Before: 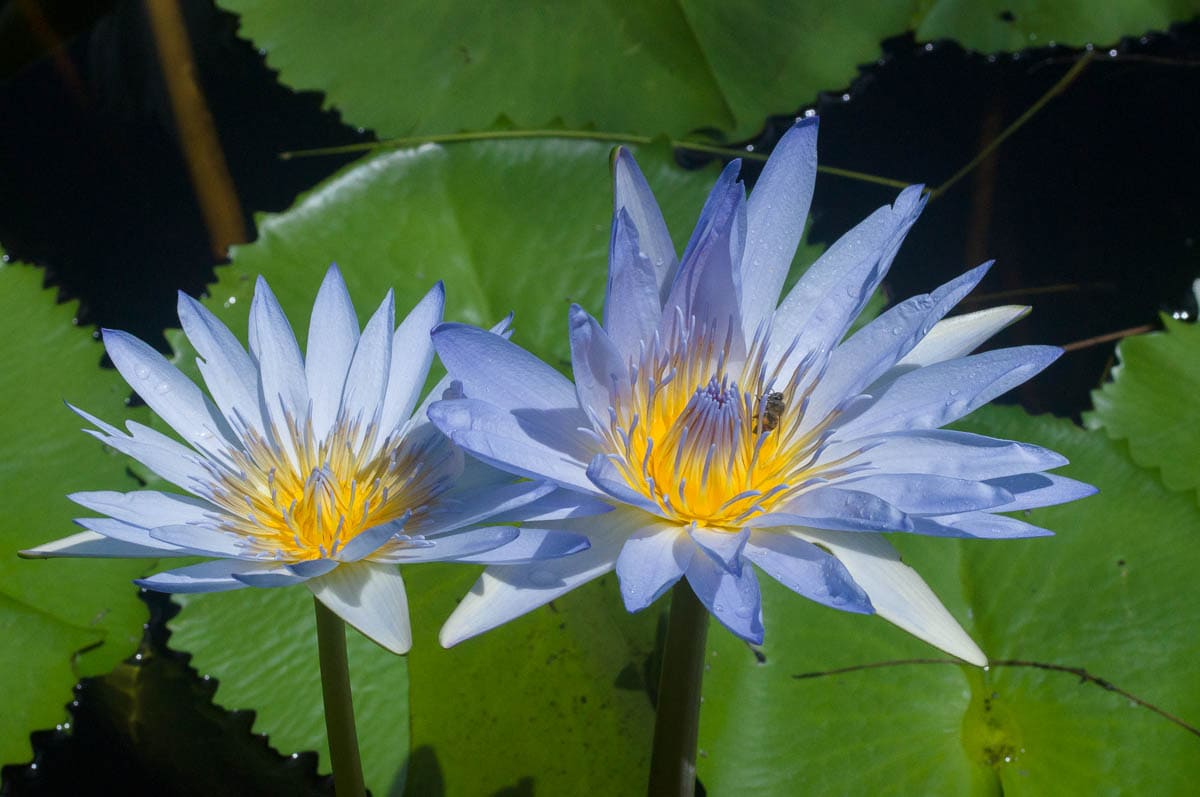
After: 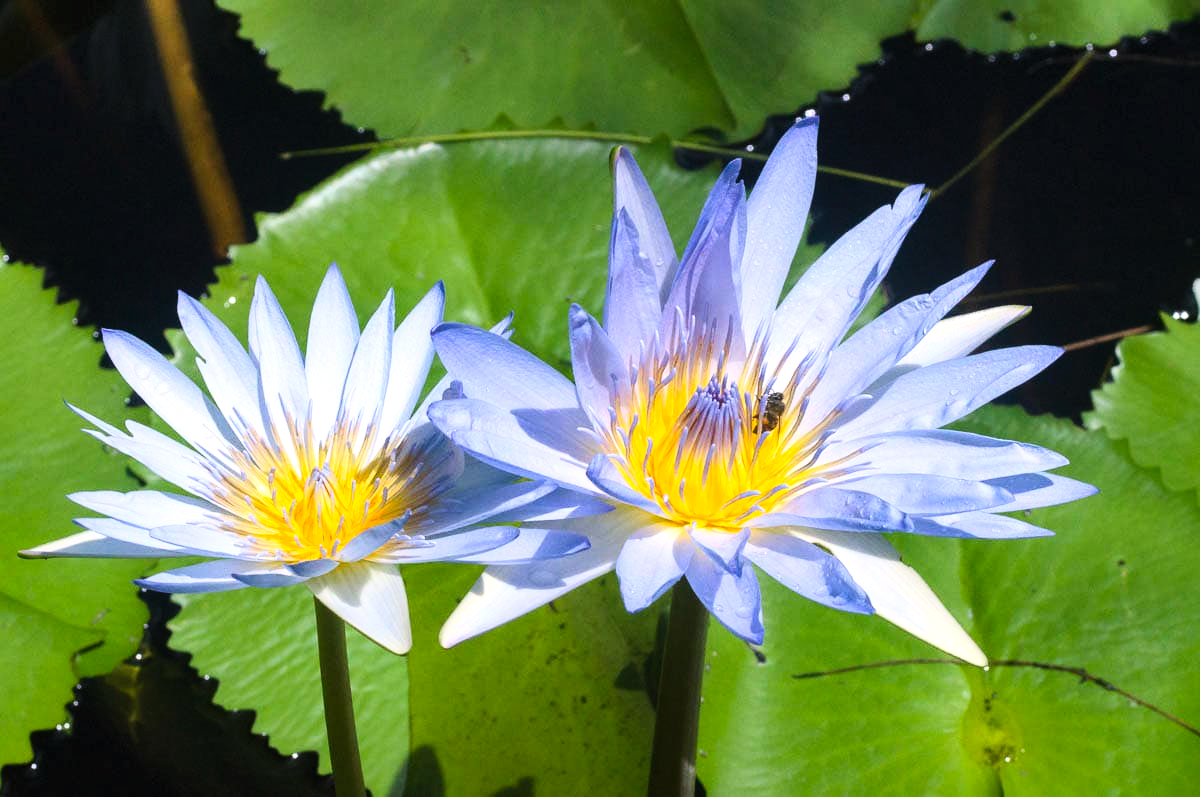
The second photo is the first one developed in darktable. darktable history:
shadows and highlights: shadows 53.14, soften with gaussian
tone equalizer: -8 EV -0.765 EV, -7 EV -0.719 EV, -6 EV -0.567 EV, -5 EV -0.398 EV, -3 EV 0.37 EV, -2 EV 0.6 EV, -1 EV 0.675 EV, +0 EV 0.749 EV
color correction: highlights a* 5.84, highlights b* 4.89
contrast brightness saturation: contrast 0.204, brightness 0.162, saturation 0.227
